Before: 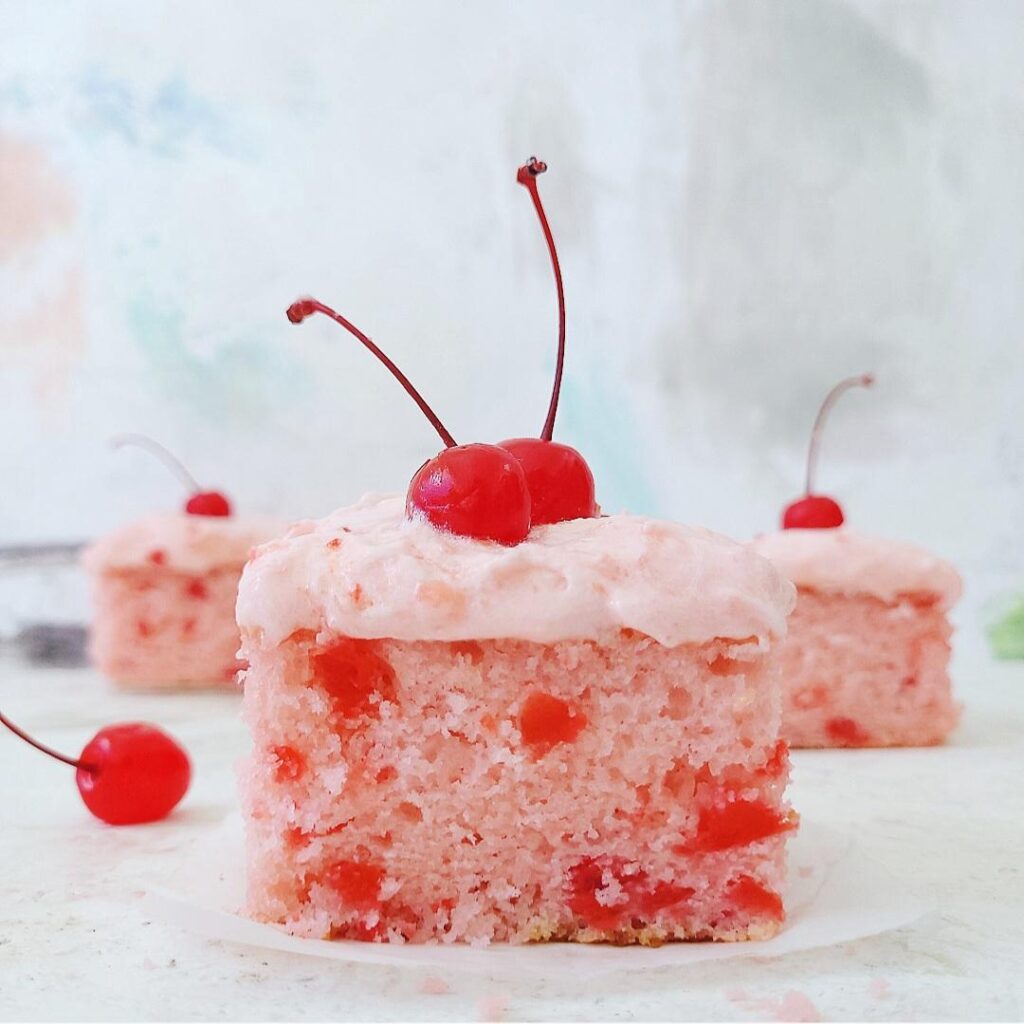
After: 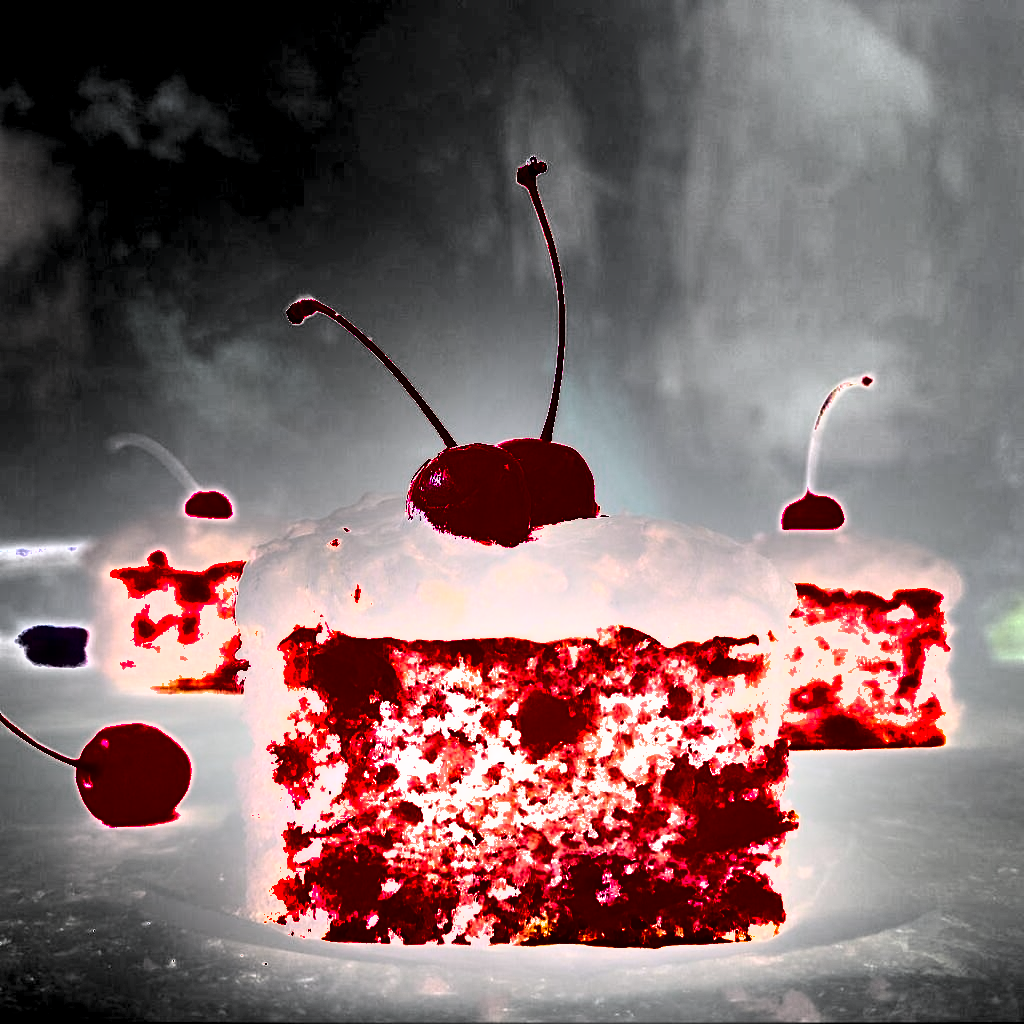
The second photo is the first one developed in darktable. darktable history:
shadows and highlights: shadows 20.8, highlights -83.01, soften with gaussian
exposure: black level correction -0.002, exposure 1.326 EV, compensate highlight preservation false
